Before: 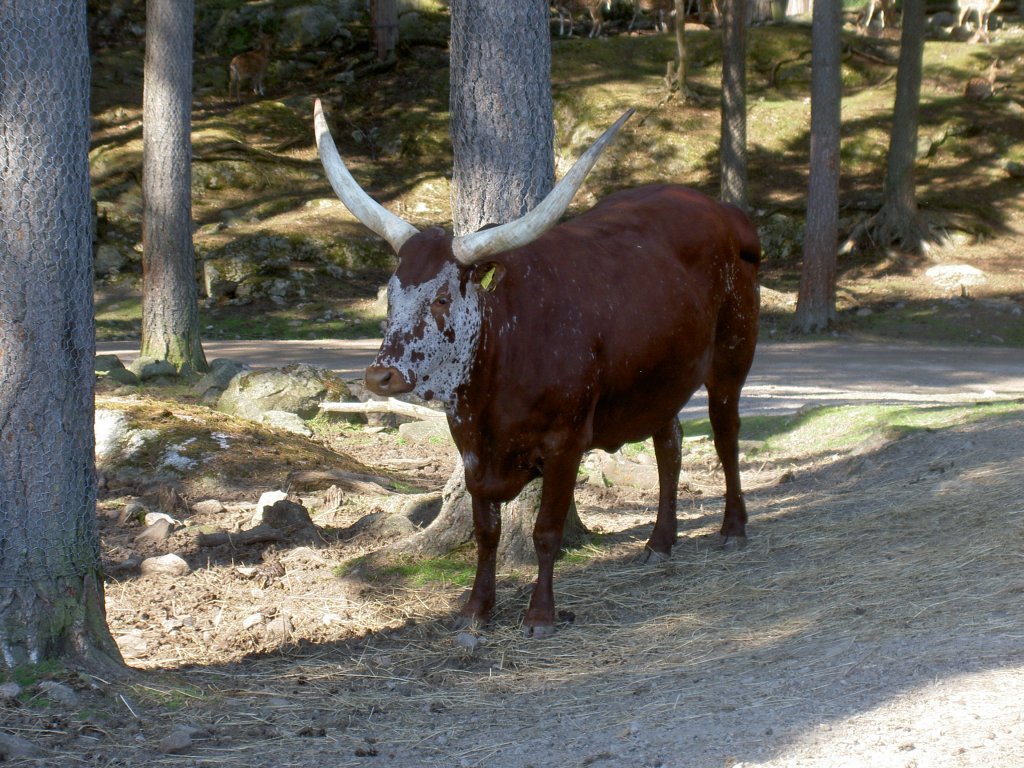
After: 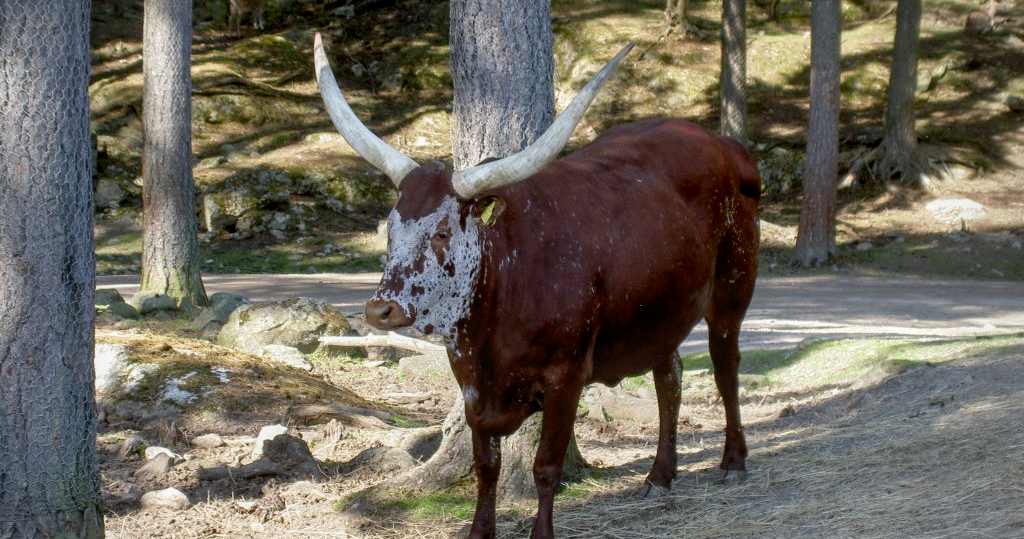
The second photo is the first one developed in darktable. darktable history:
tone curve: curves: ch0 [(0, 0) (0.07, 0.052) (0.23, 0.254) (0.486, 0.53) (0.822, 0.825) (0.994, 0.955)]; ch1 [(0, 0) (0.226, 0.261) (0.379, 0.442) (0.469, 0.472) (0.495, 0.495) (0.514, 0.504) (0.561, 0.568) (0.59, 0.612) (1, 1)]; ch2 [(0, 0) (0.269, 0.299) (0.459, 0.441) (0.498, 0.499) (0.523, 0.52) (0.586, 0.569) (0.635, 0.617) (0.659, 0.681) (0.718, 0.764) (1, 1)], preserve colors none
tone equalizer: mask exposure compensation -0.49 EV
crop and rotate: top 8.6%, bottom 21.091%
local contrast: on, module defaults
vignetting: fall-off radius 60.82%
